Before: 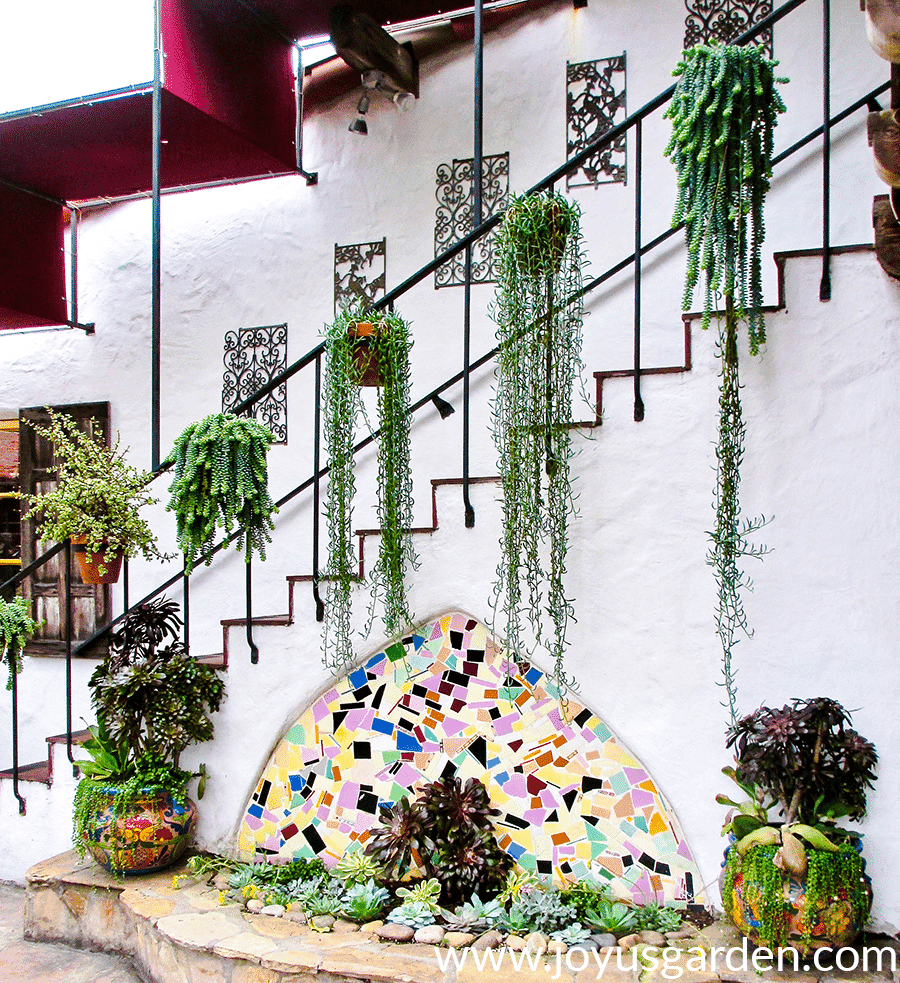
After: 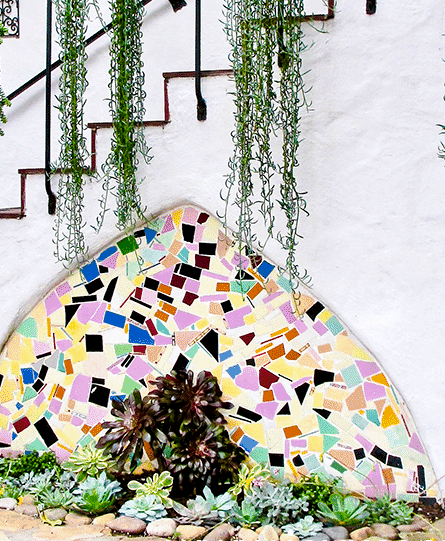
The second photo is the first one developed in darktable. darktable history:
crop: left 29.794%, top 41.413%, right 20.754%, bottom 3.48%
exposure: black level correction 0.005, exposure 0.005 EV, compensate highlight preservation false
